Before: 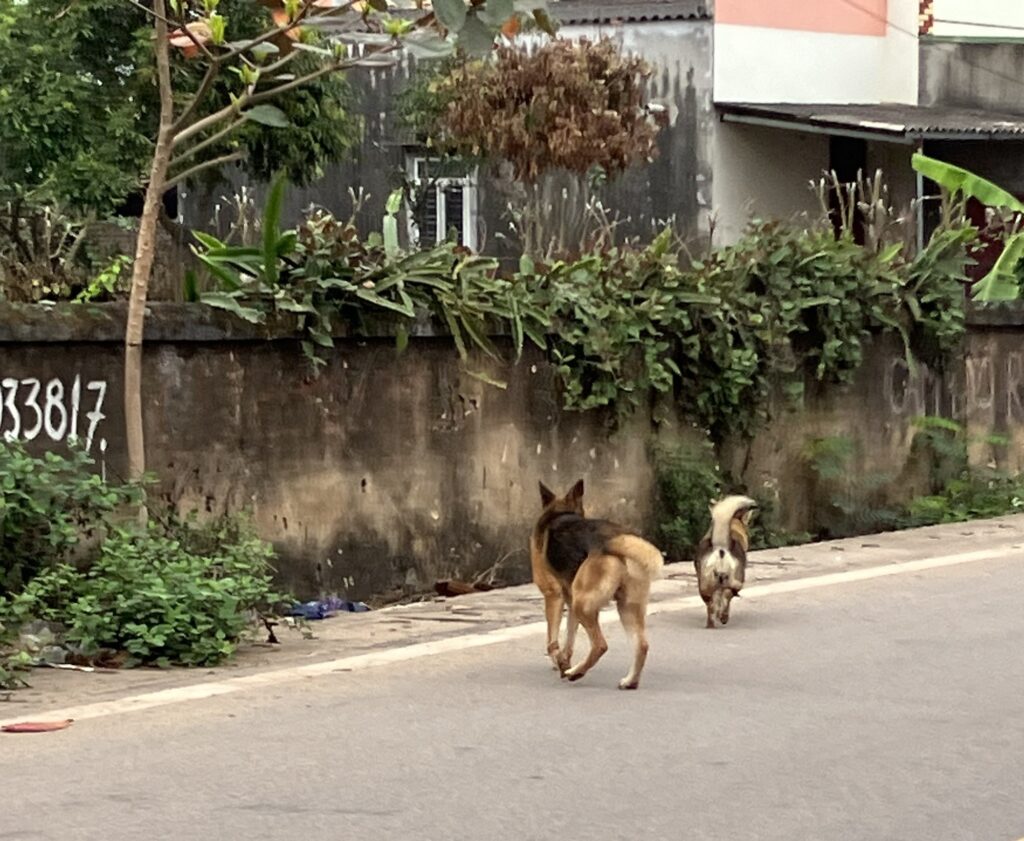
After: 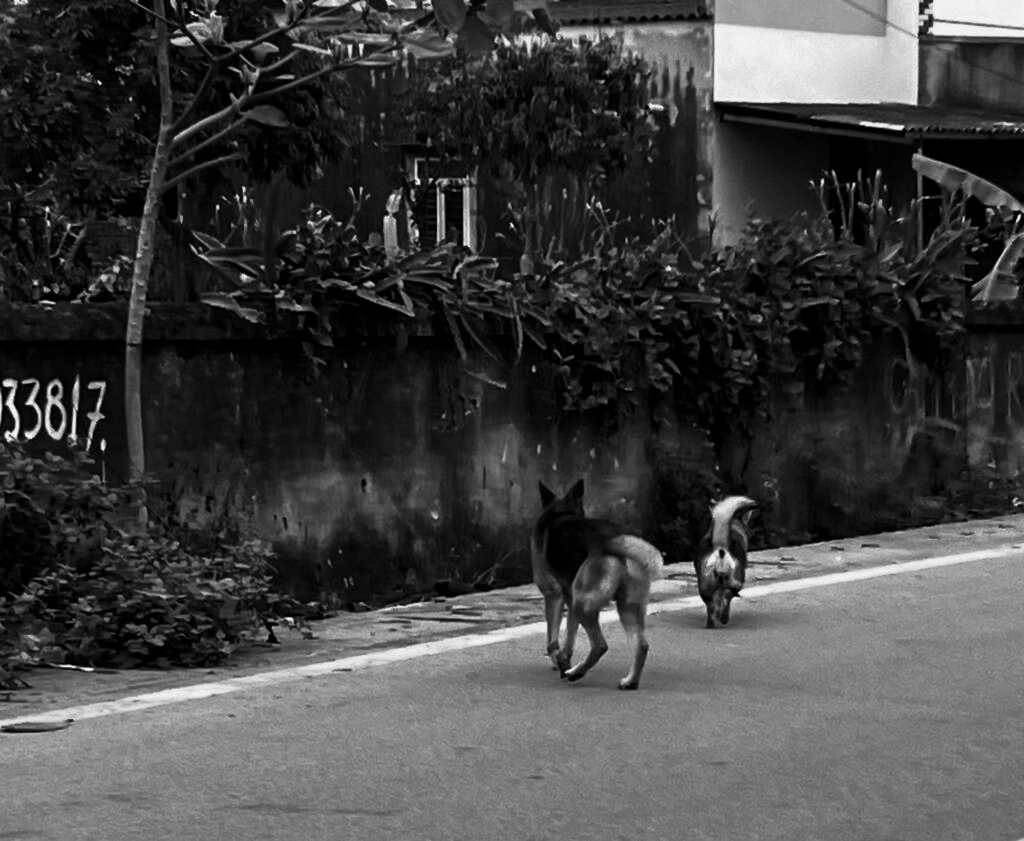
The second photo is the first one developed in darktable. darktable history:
contrast brightness saturation: contrast -0.034, brightness -0.606, saturation -0.993
